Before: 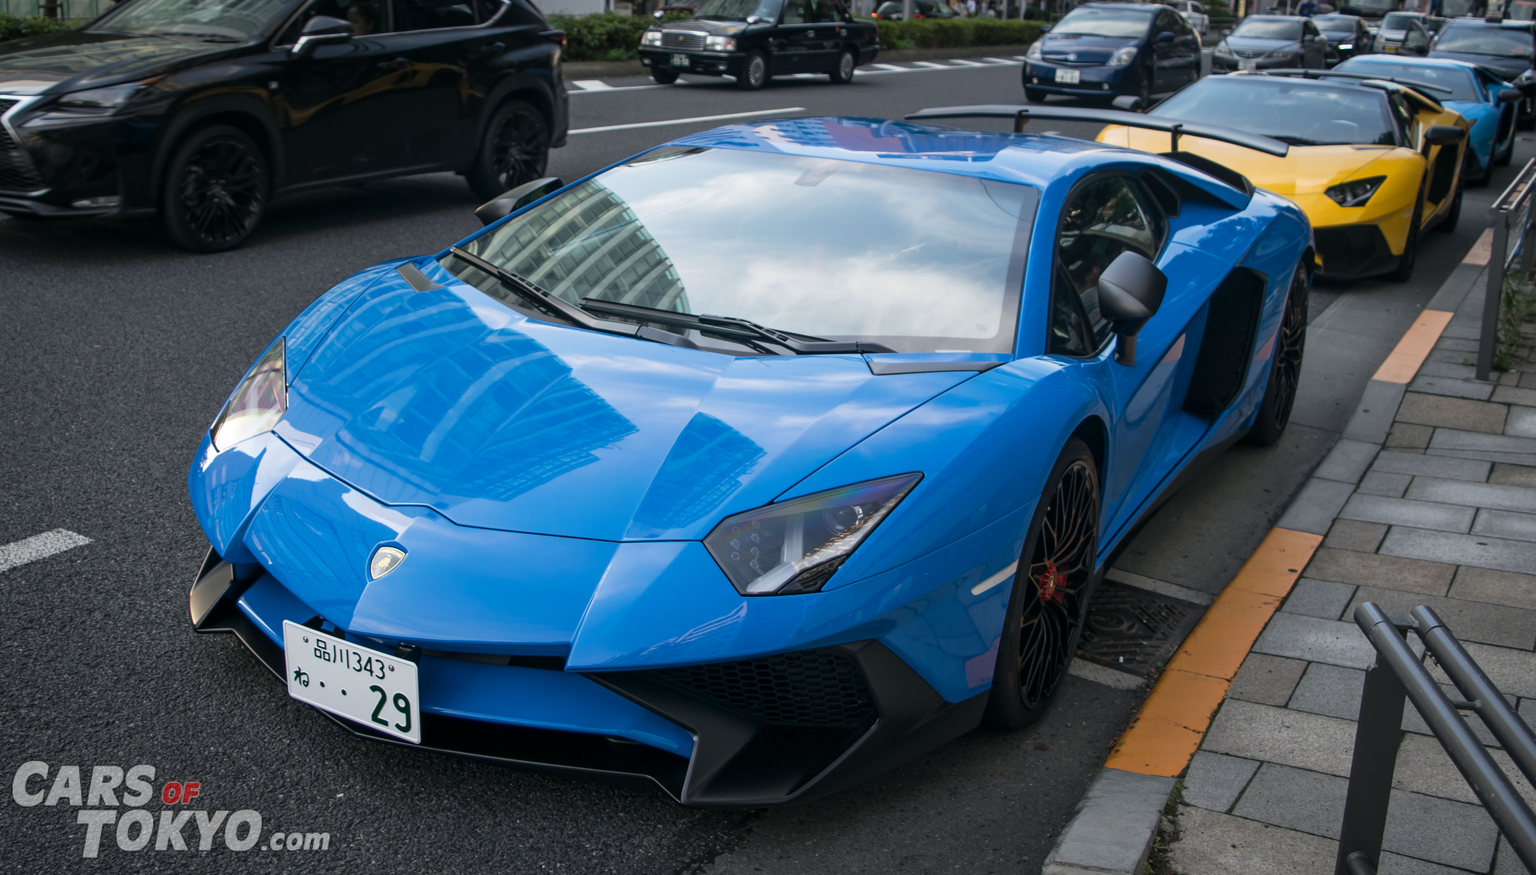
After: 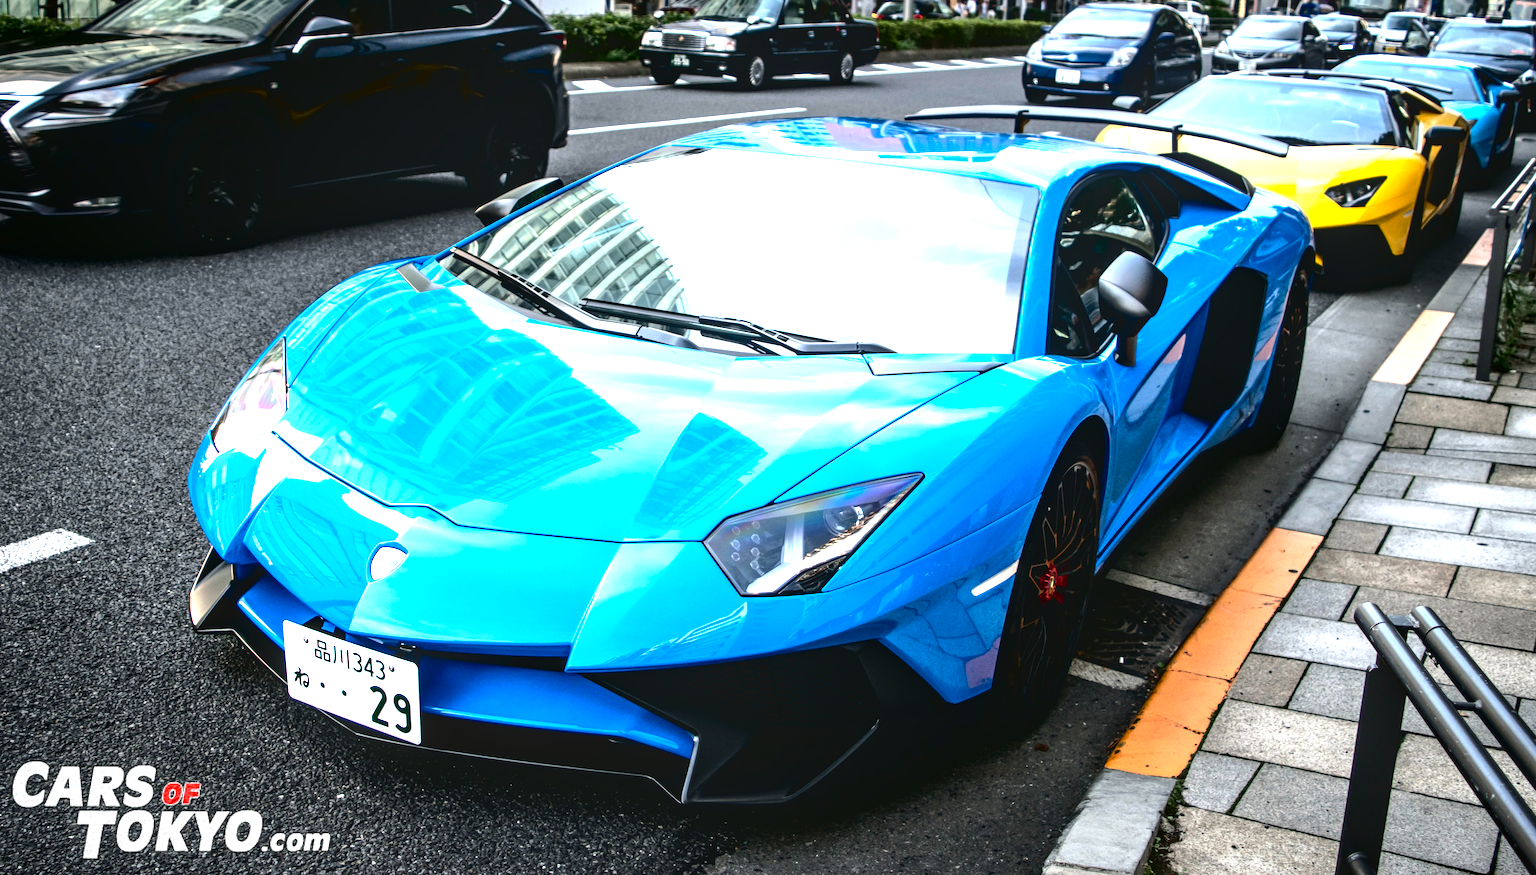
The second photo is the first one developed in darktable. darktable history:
tone equalizer: -8 EV -1.08 EV, -7 EV -1.01 EV, -6 EV -0.867 EV, -5 EV -0.578 EV, -3 EV 0.578 EV, -2 EV 0.867 EV, -1 EV 1.01 EV, +0 EV 1.08 EV, edges refinement/feathering 500, mask exposure compensation -1.57 EV, preserve details no
exposure: black level correction 0.011, exposure 1.088 EV, compensate exposure bias true, compensate highlight preservation false
tone curve: curves: ch0 [(0, 0.021) (0.059, 0.053) (0.212, 0.18) (0.337, 0.304) (0.495, 0.505) (0.725, 0.731) (0.89, 0.919) (1, 1)]; ch1 [(0, 0) (0.094, 0.081) (0.311, 0.282) (0.421, 0.417) (0.479, 0.475) (0.54, 0.55) (0.615, 0.65) (0.683, 0.688) (1, 1)]; ch2 [(0, 0) (0.257, 0.217) (0.44, 0.431) (0.498, 0.507) (0.603, 0.598) (1, 1)], color space Lab, independent channels, preserve colors none
local contrast: on, module defaults
